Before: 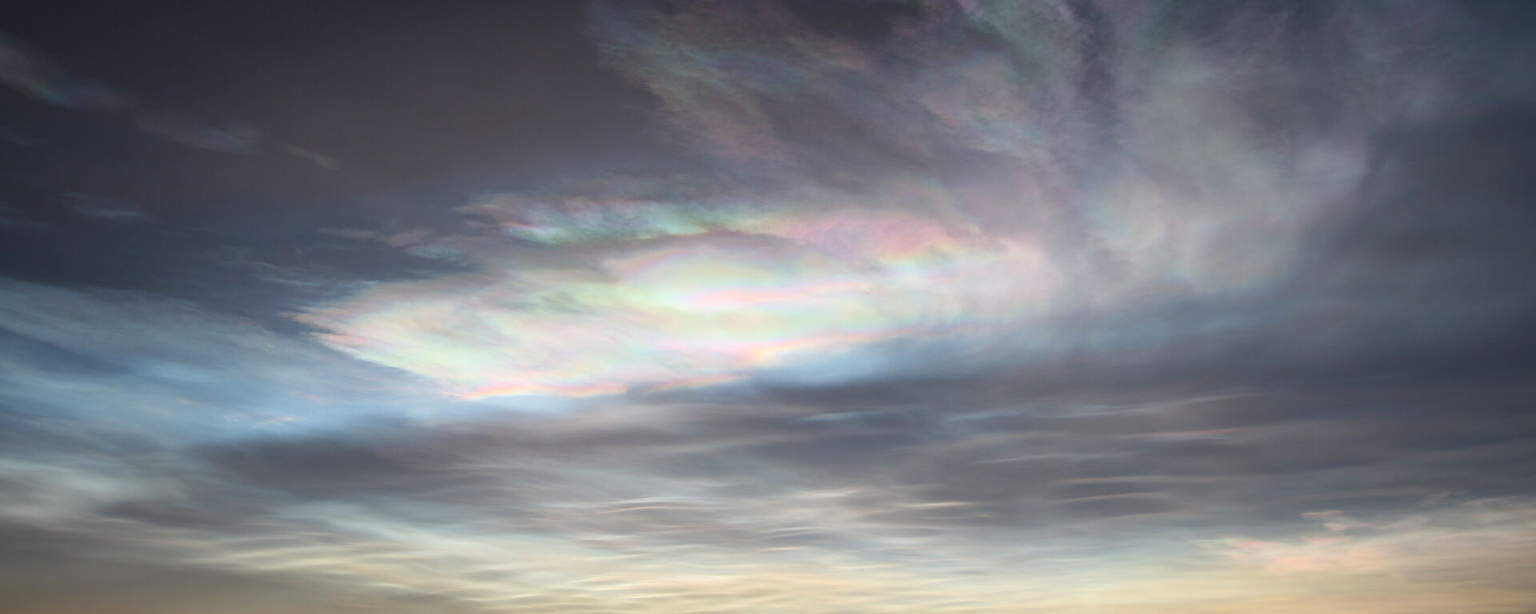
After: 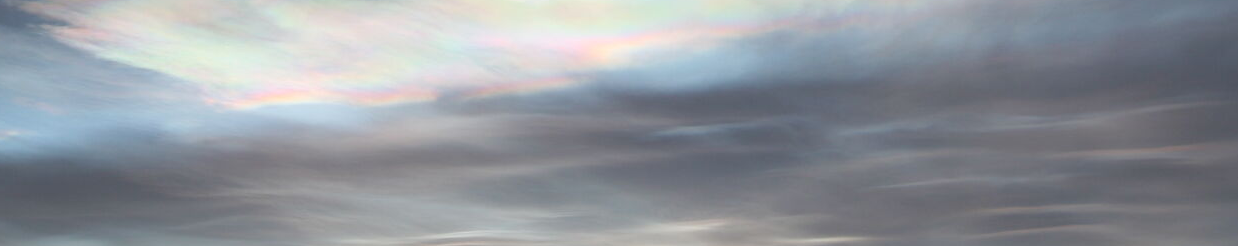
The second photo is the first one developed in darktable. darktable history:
crop: left 18.116%, top 50.916%, right 17.384%, bottom 16.933%
